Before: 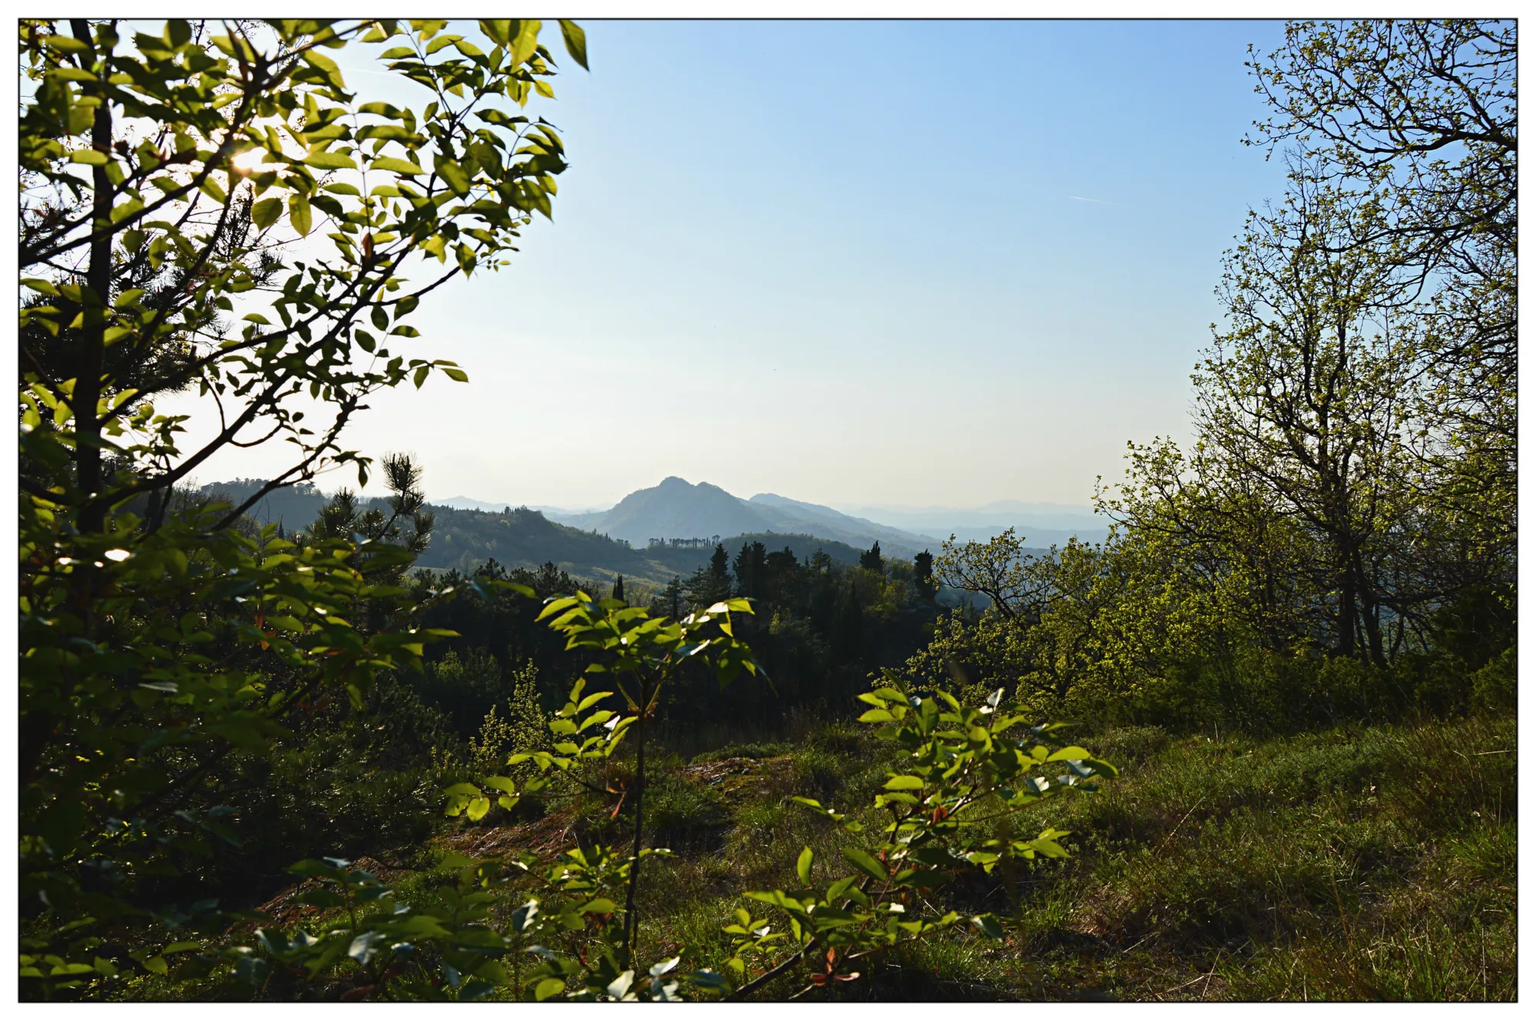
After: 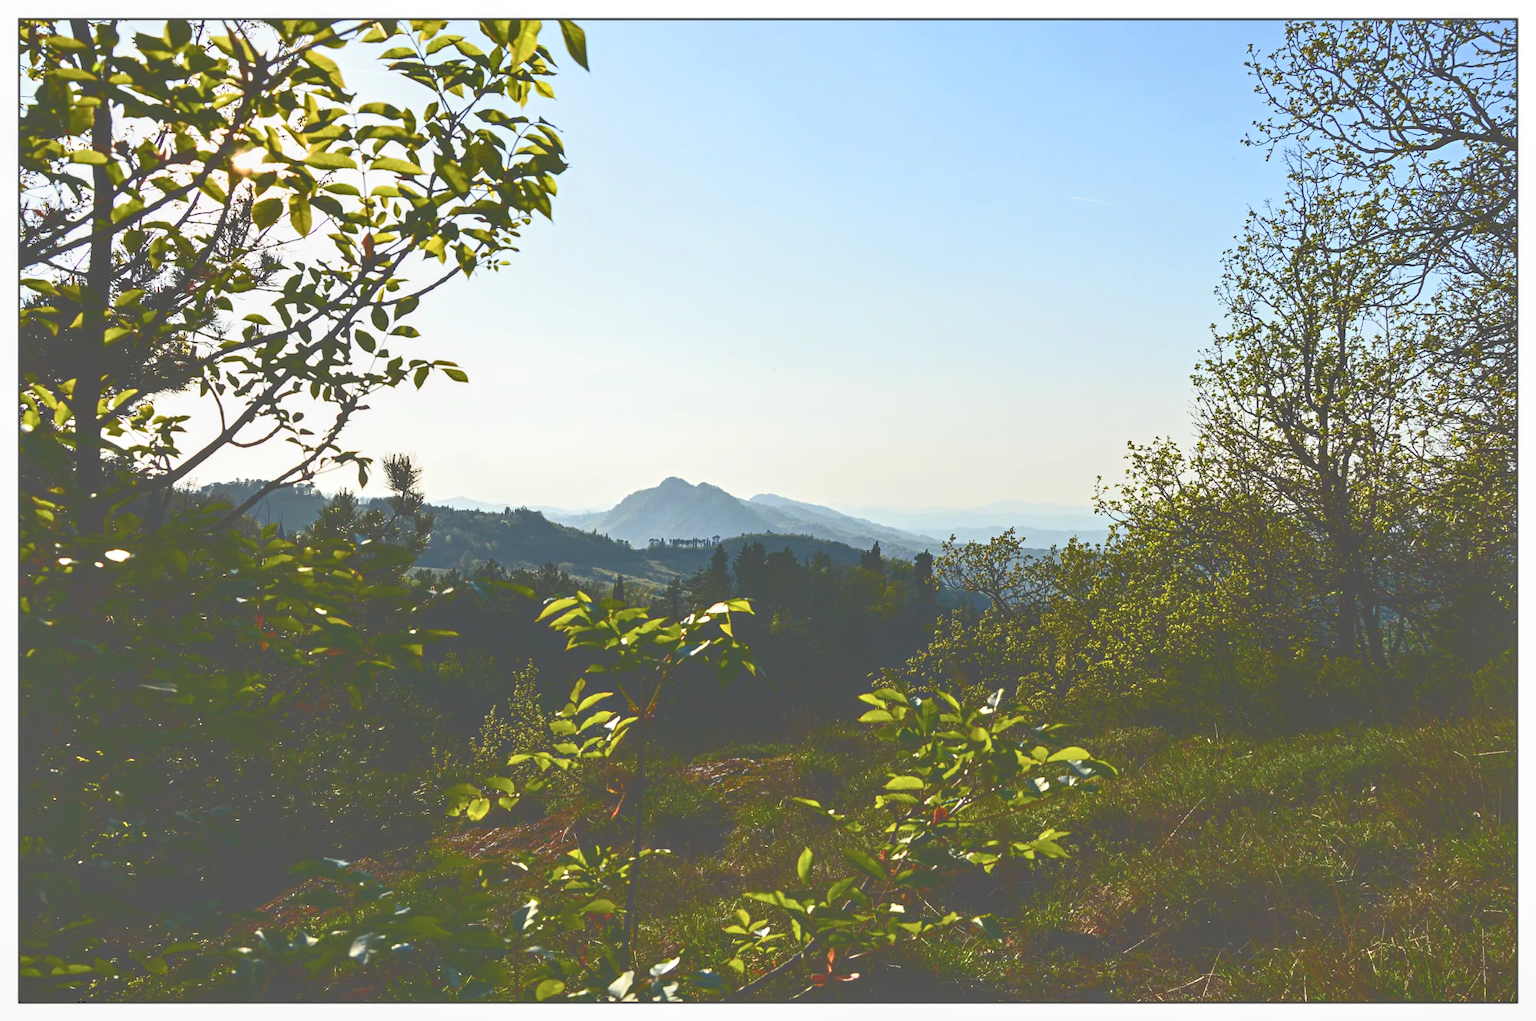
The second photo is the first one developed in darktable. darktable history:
tone curve: curves: ch0 [(0, 0) (0.003, 0.319) (0.011, 0.319) (0.025, 0.323) (0.044, 0.323) (0.069, 0.327) (0.1, 0.33) (0.136, 0.338) (0.177, 0.348) (0.224, 0.361) (0.277, 0.374) (0.335, 0.398) (0.399, 0.444) (0.468, 0.516) (0.543, 0.595) (0.623, 0.694) (0.709, 0.793) (0.801, 0.883) (0.898, 0.942) (1, 1)], color space Lab, independent channels, preserve colors none
local contrast: on, module defaults
